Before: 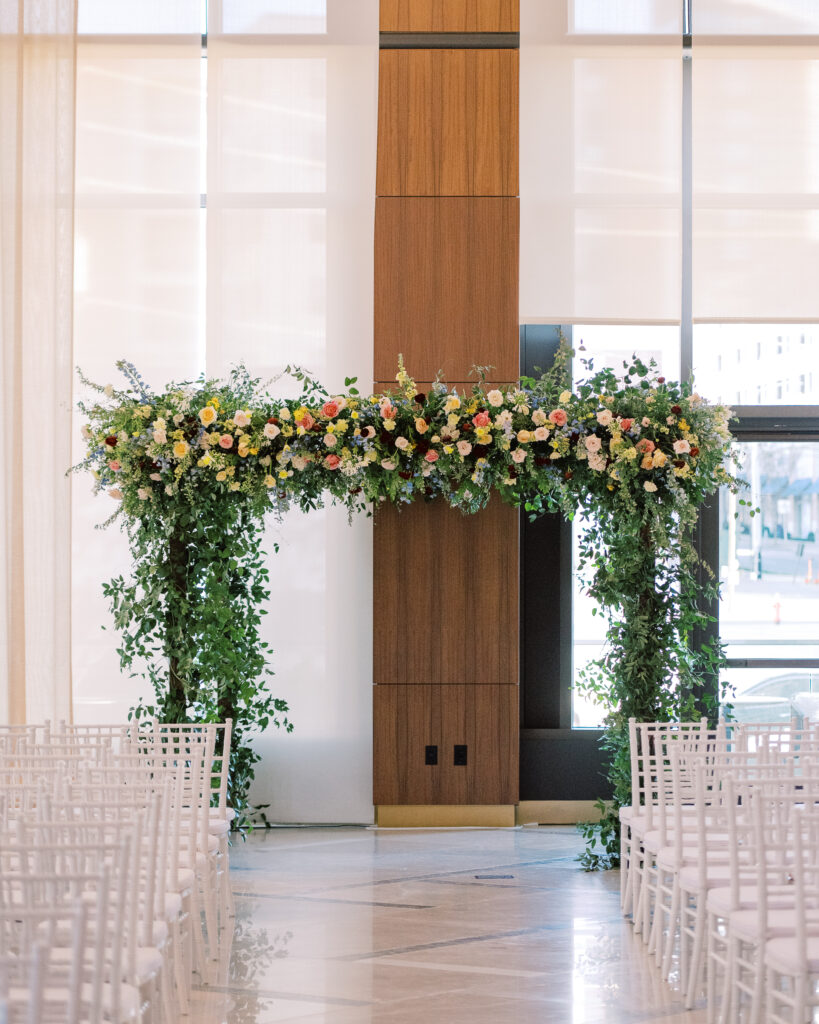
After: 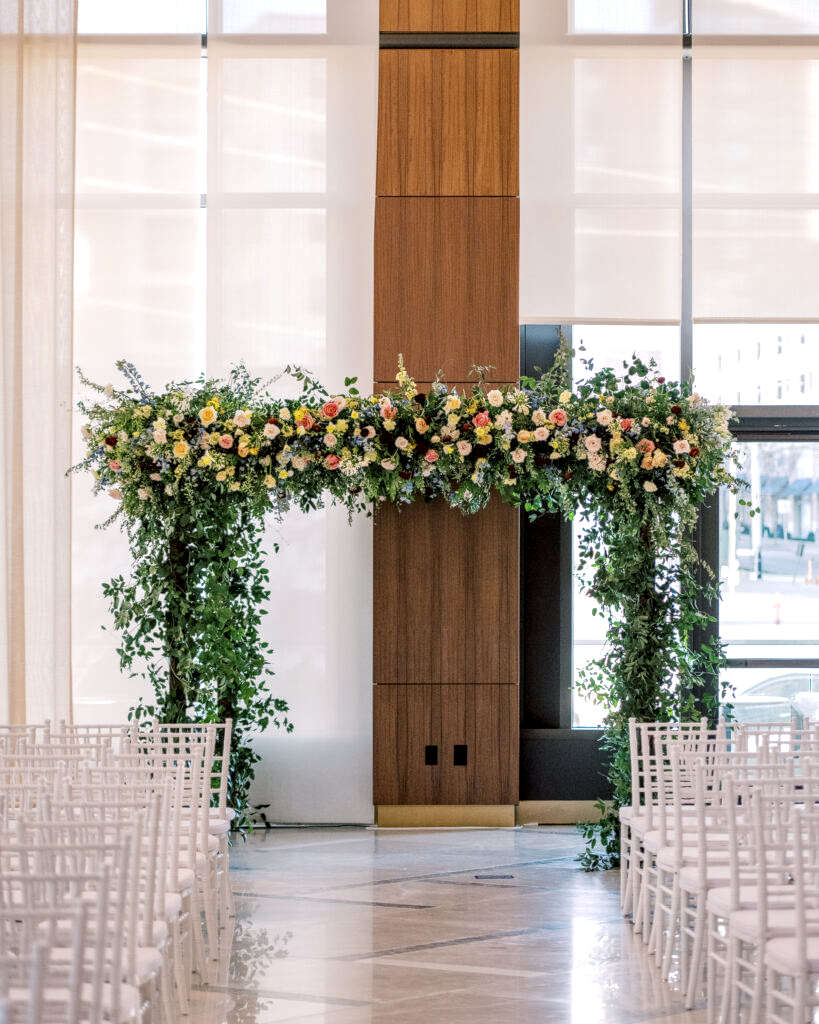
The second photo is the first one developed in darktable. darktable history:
color correction: highlights b* 0.065
local contrast: highlights 58%, detail 145%
